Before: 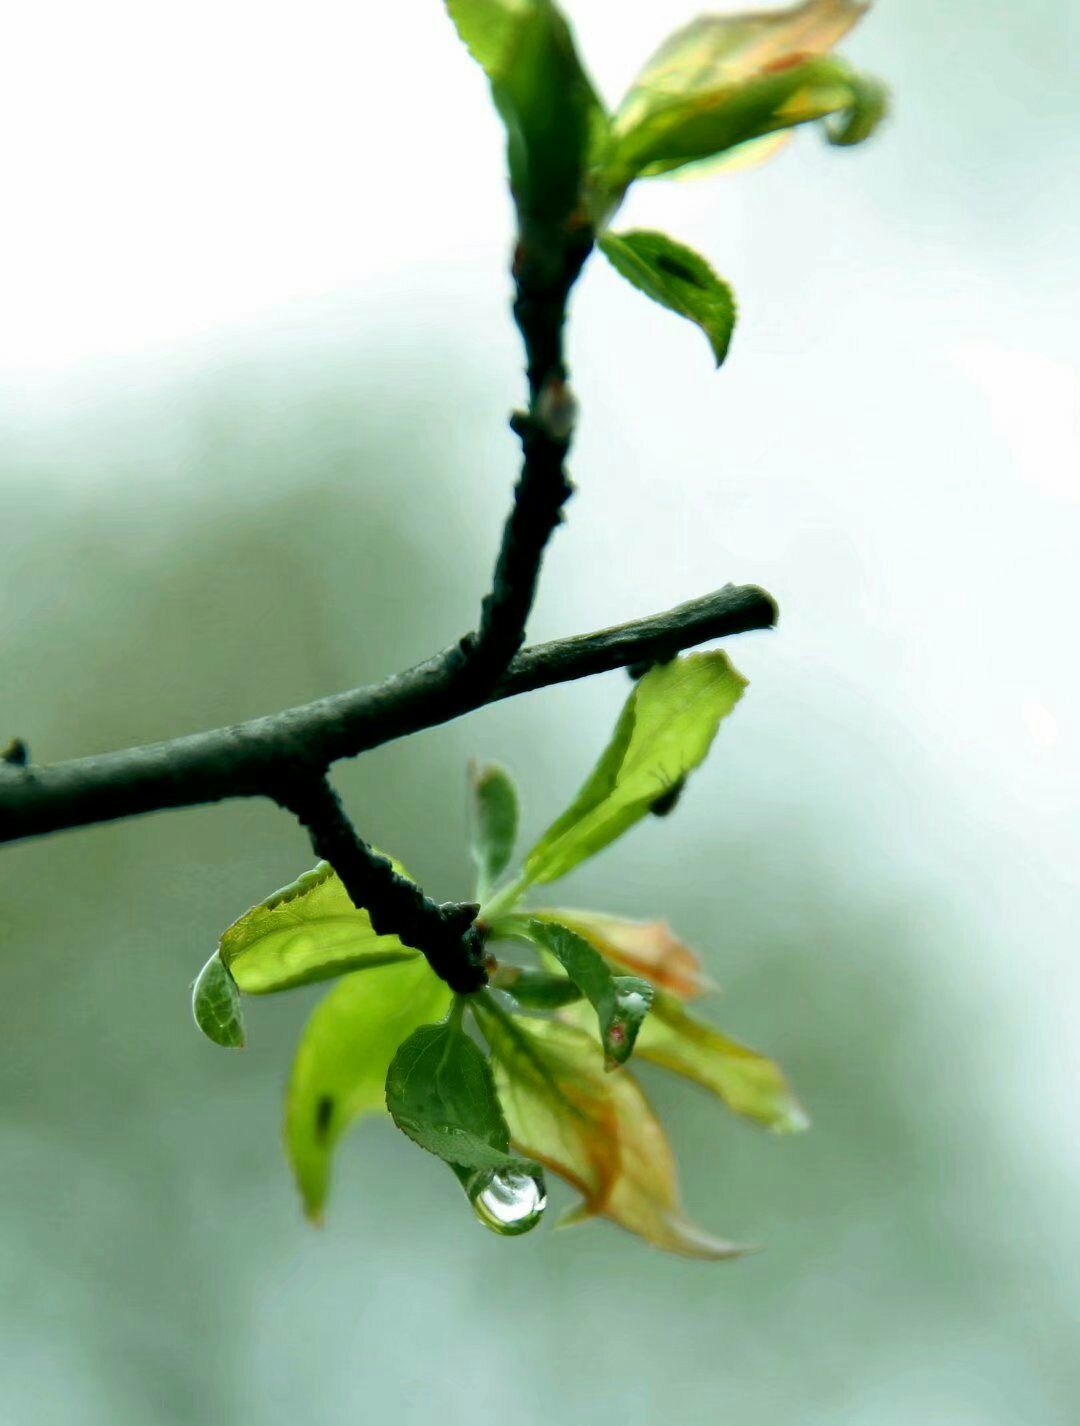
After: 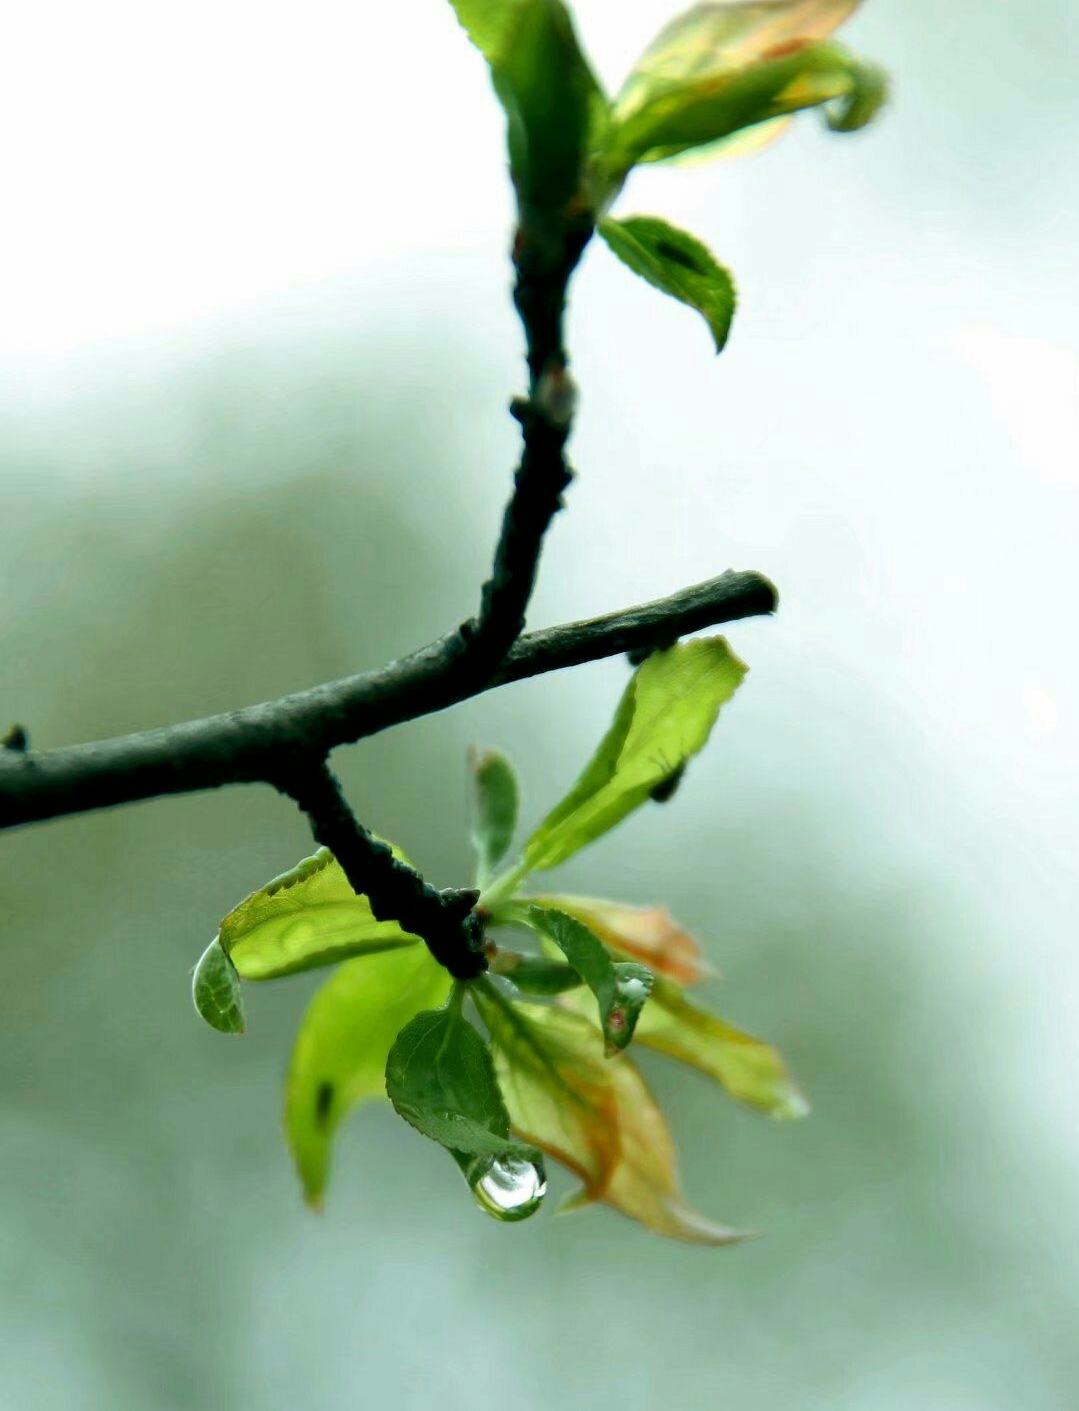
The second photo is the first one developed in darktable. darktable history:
crop: top 1.049%, right 0.001%
tone equalizer: -8 EV -0.55 EV
